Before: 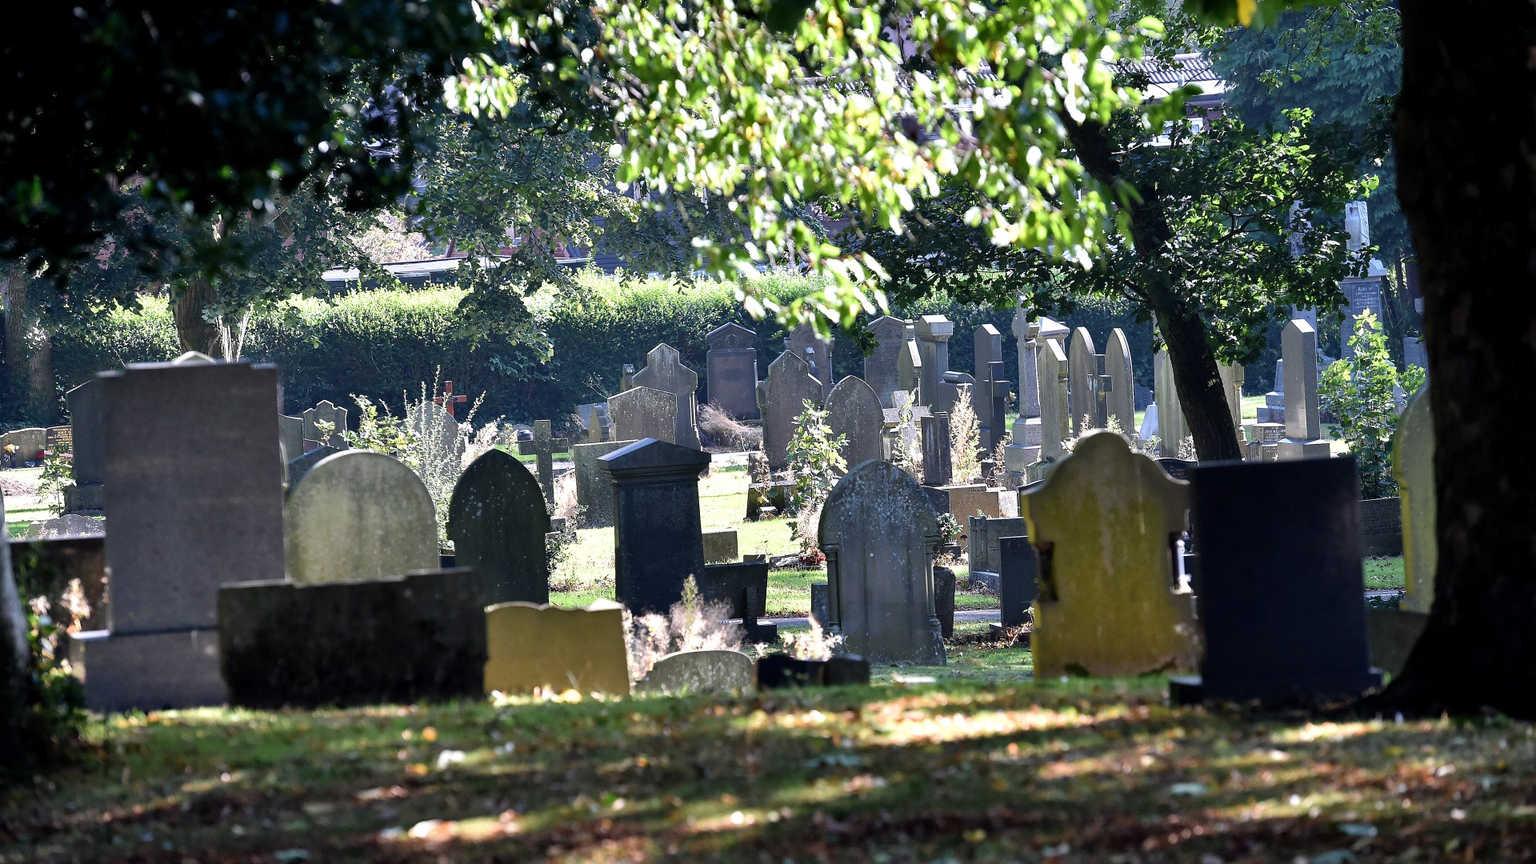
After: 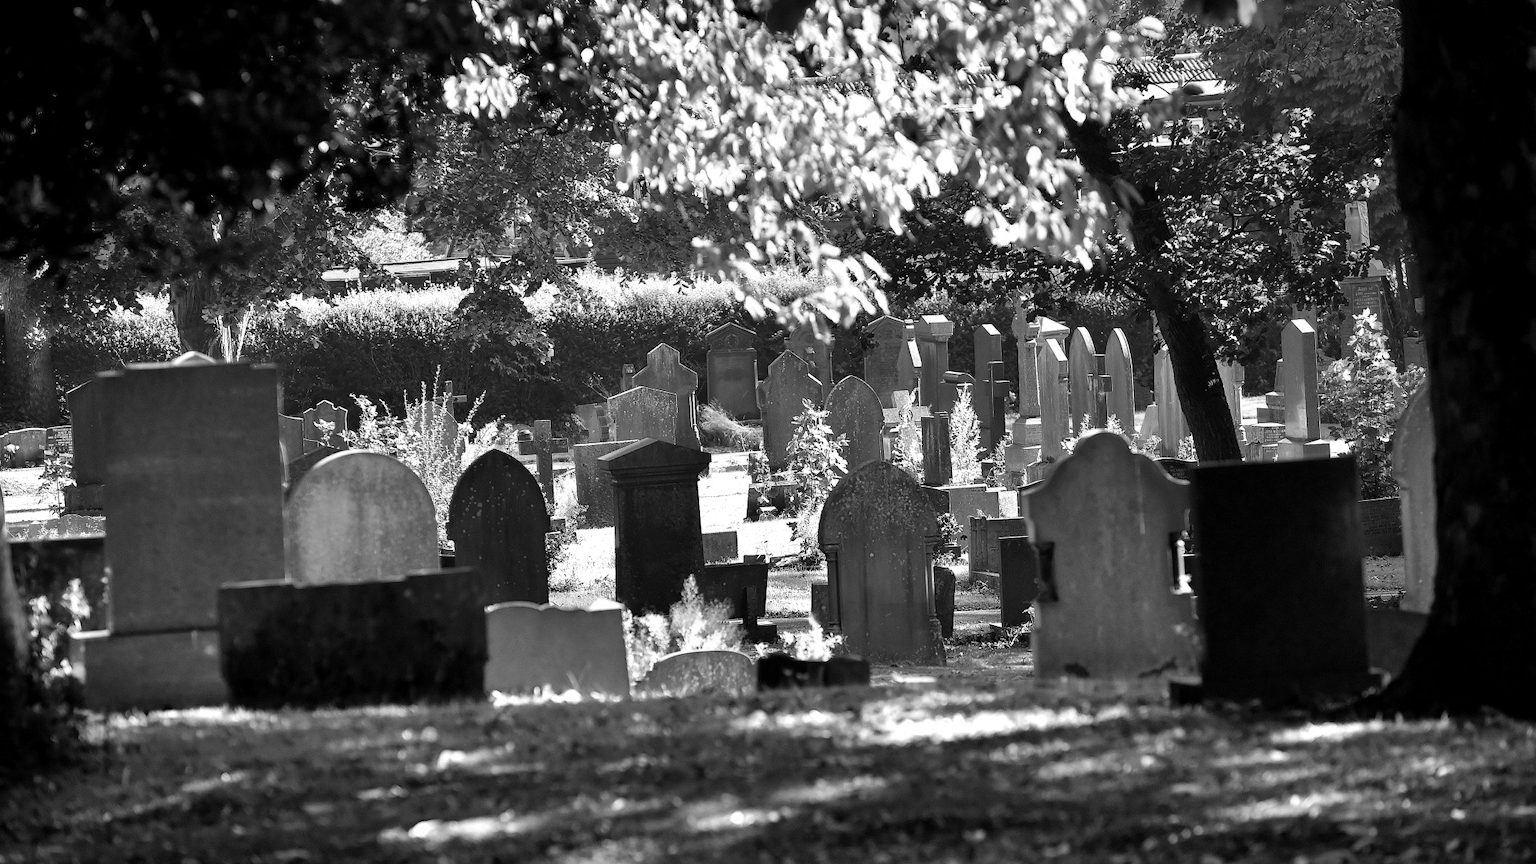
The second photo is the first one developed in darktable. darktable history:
color zones: curves: ch0 [(0.002, 0.593) (0.143, 0.417) (0.285, 0.541) (0.455, 0.289) (0.608, 0.327) (0.727, 0.283) (0.869, 0.571) (1, 0.603)]; ch1 [(0, 0) (0.143, 0) (0.286, 0) (0.429, 0) (0.571, 0) (0.714, 0) (0.857, 0)]
color balance rgb: perceptual saturation grading › global saturation 20%, perceptual saturation grading › highlights -25%, perceptual saturation grading › shadows 50%
